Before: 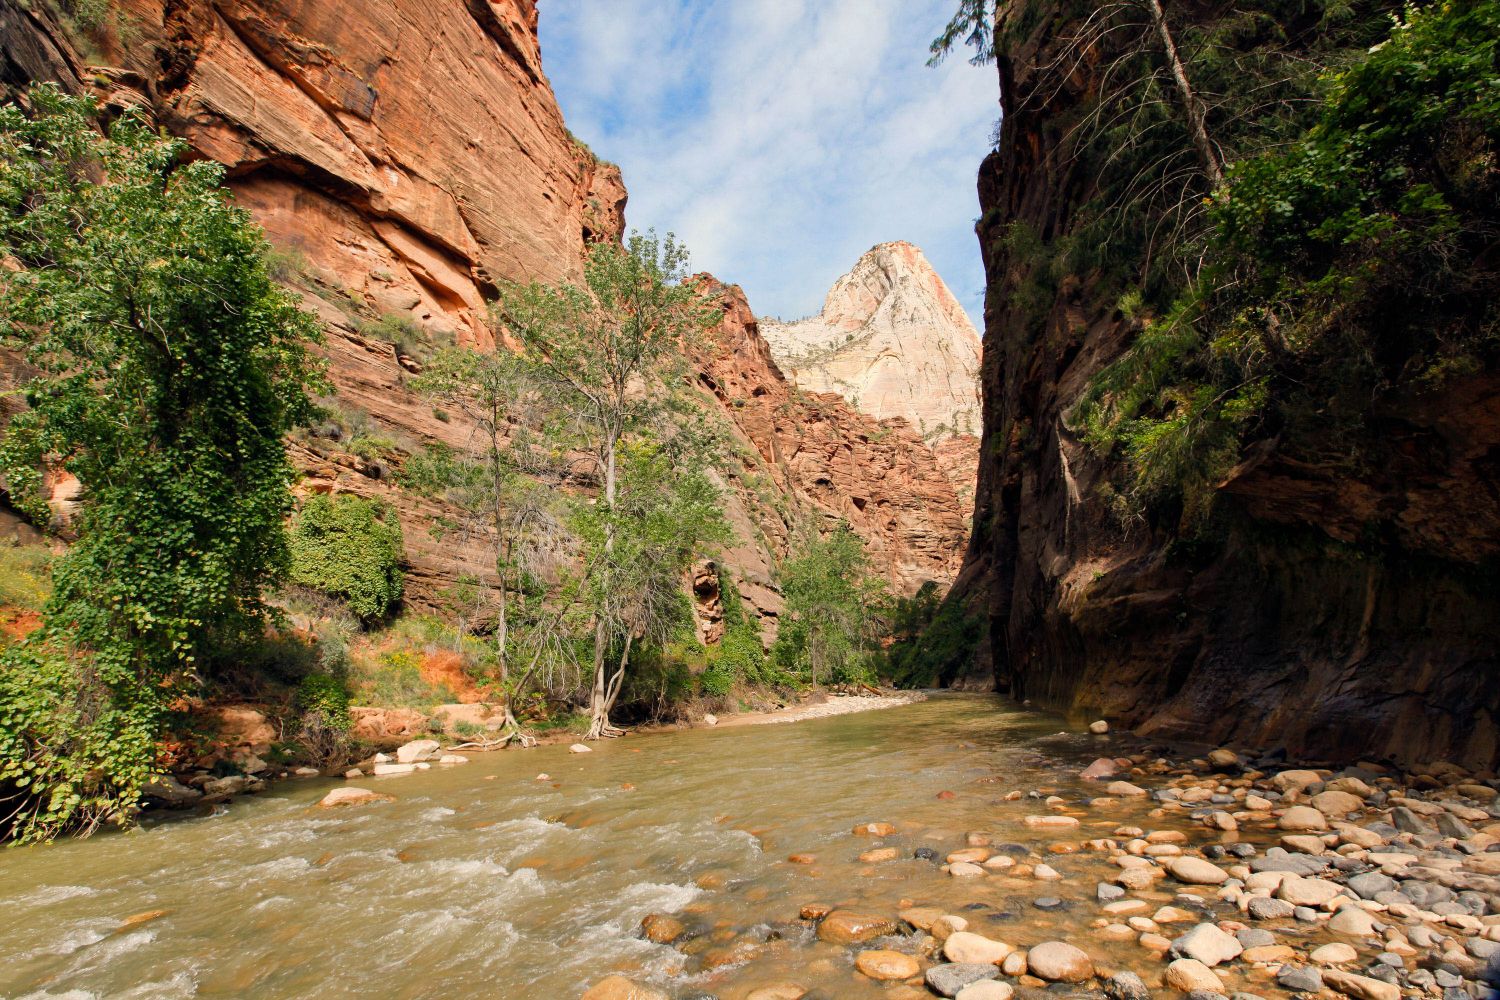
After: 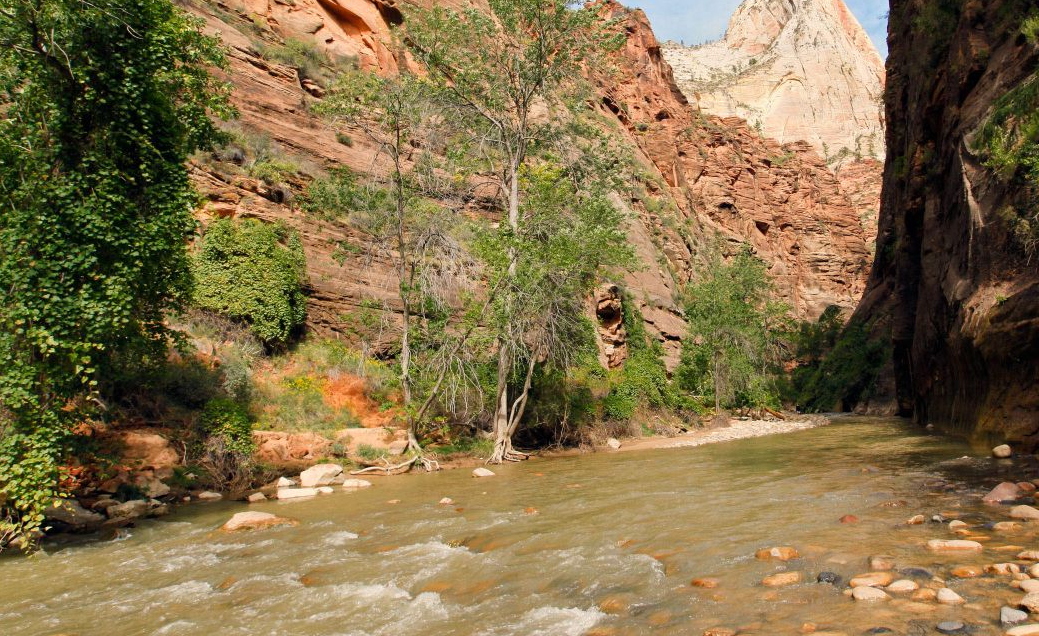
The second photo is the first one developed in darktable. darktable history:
tone equalizer: on, module defaults
crop: left 6.488%, top 27.668%, right 24.183%, bottom 8.656%
